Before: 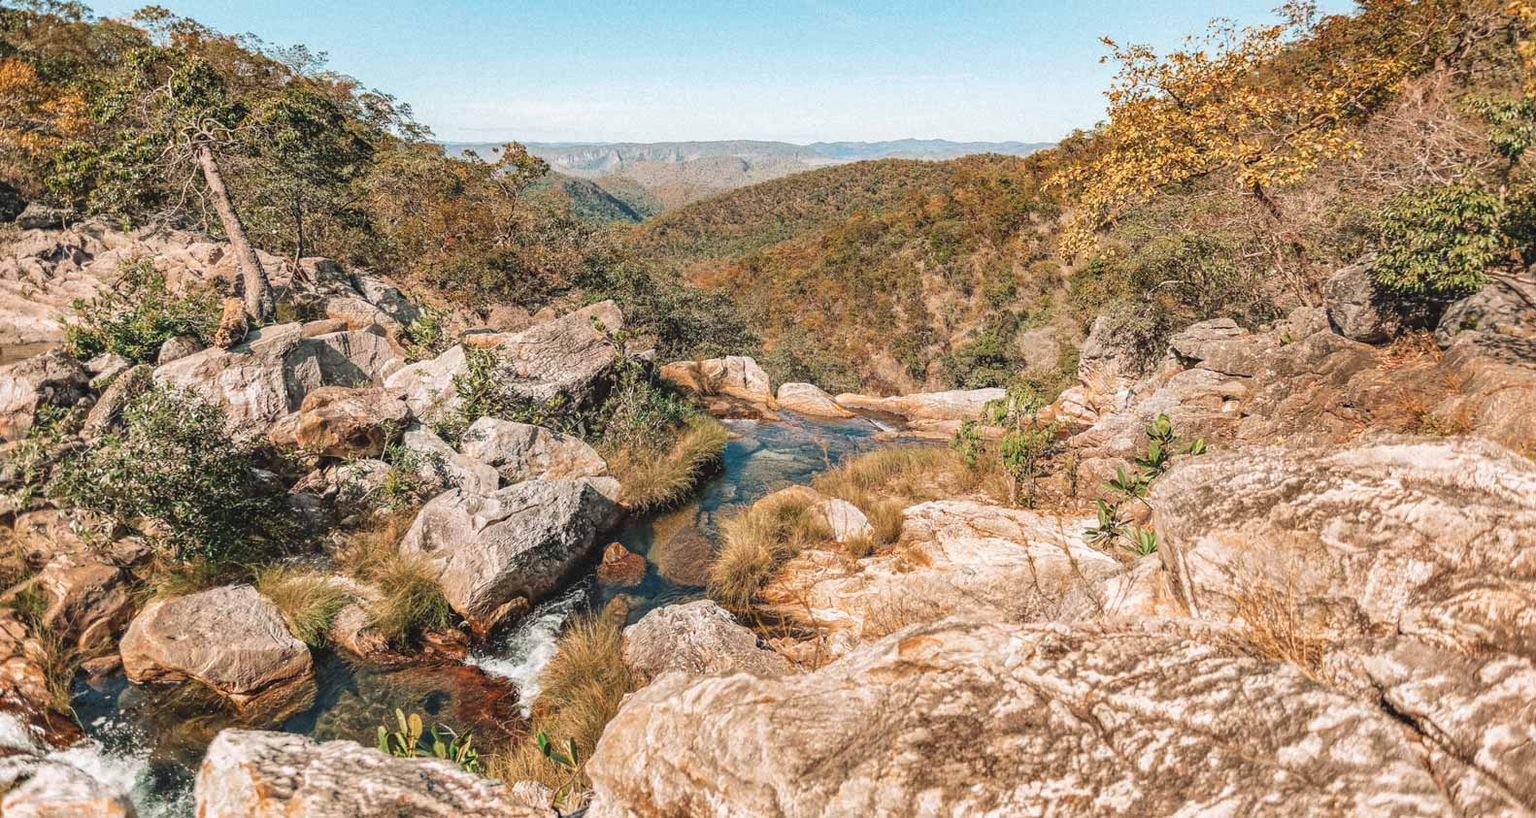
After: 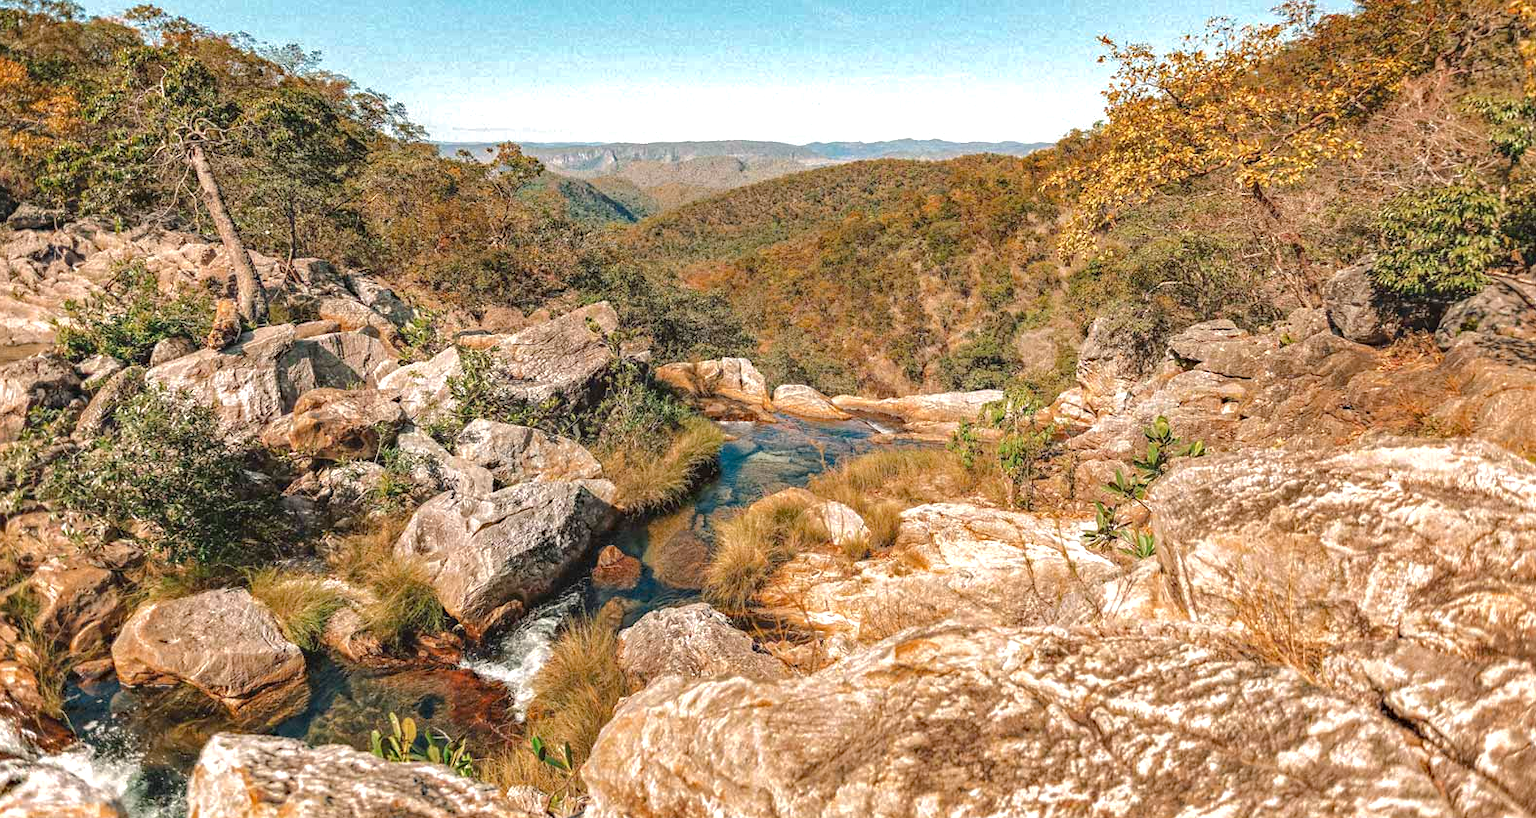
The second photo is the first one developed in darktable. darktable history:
rgb curve: curves: ch0 [(0, 0) (0.175, 0.154) (0.785, 0.663) (1, 1)]
crop and rotate: left 0.614%, top 0.179%, bottom 0.309%
color correction: highlights a* 0.816, highlights b* 2.78, saturation 1.1
haze removal: strength 0.29, distance 0.25, compatibility mode true, adaptive false
exposure: exposure 0.367 EV, compensate highlight preservation false
